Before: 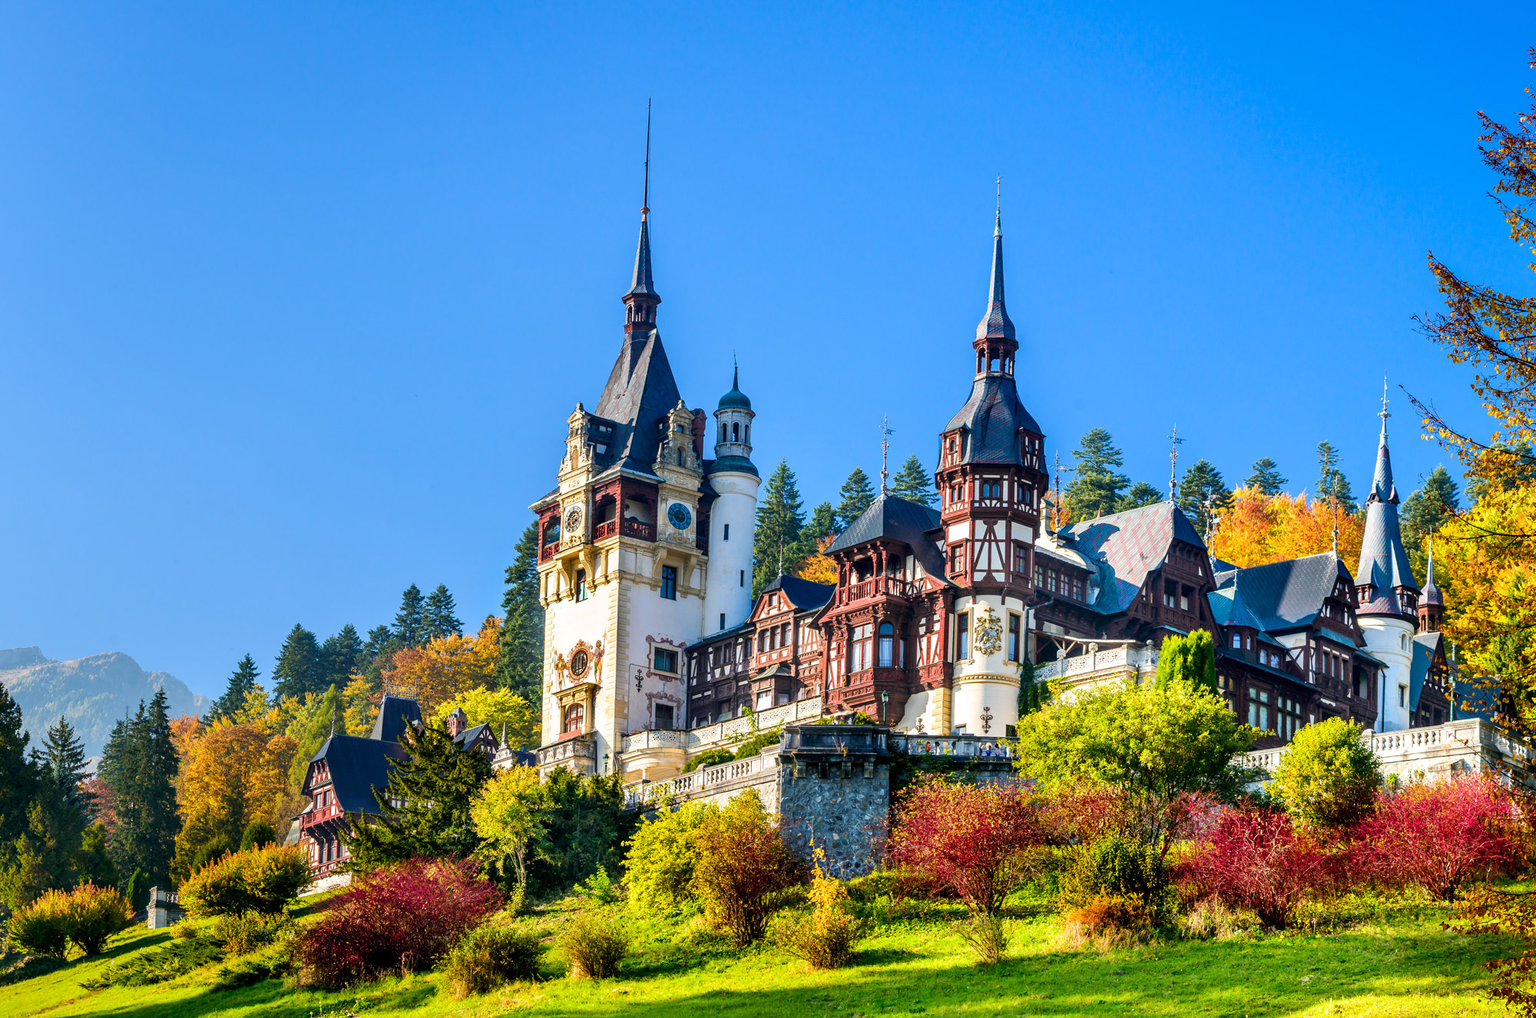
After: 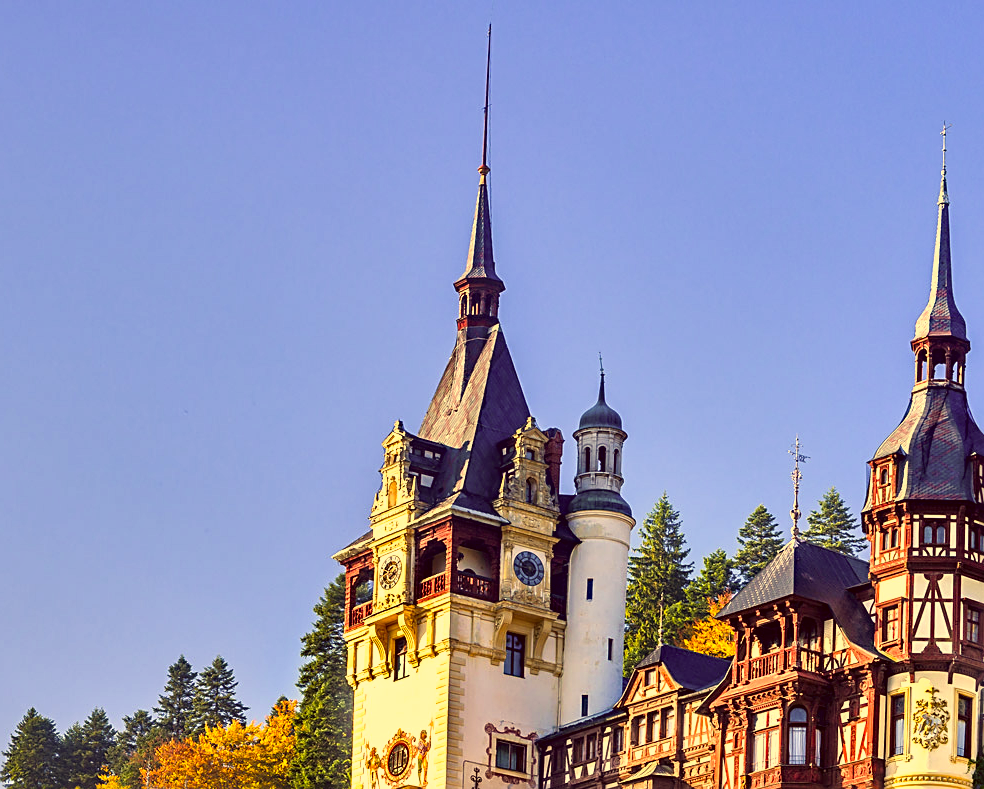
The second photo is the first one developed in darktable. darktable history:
shadows and highlights: soften with gaussian
sharpen: on, module defaults
color correction: highlights a* 9.97, highlights b* 38.97, shadows a* 14.33, shadows b* 3.58
crop: left 17.811%, top 7.906%, right 32.94%, bottom 32.544%
haze removal: compatibility mode true, adaptive false
exposure: compensate highlight preservation false
tone equalizer: -8 EV -0.398 EV, -7 EV -0.364 EV, -6 EV -0.312 EV, -5 EV -0.187 EV, -3 EV 0.211 EV, -2 EV 0.351 EV, -1 EV 0.402 EV, +0 EV 0.398 EV
